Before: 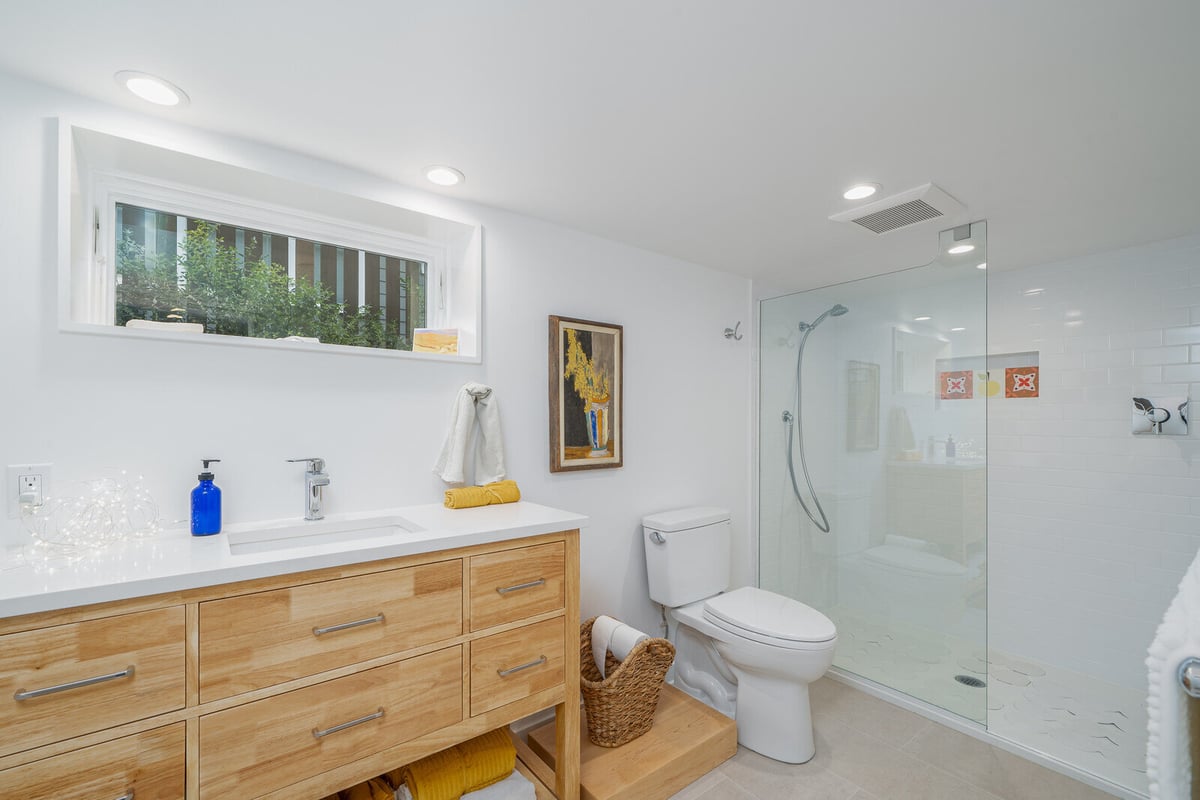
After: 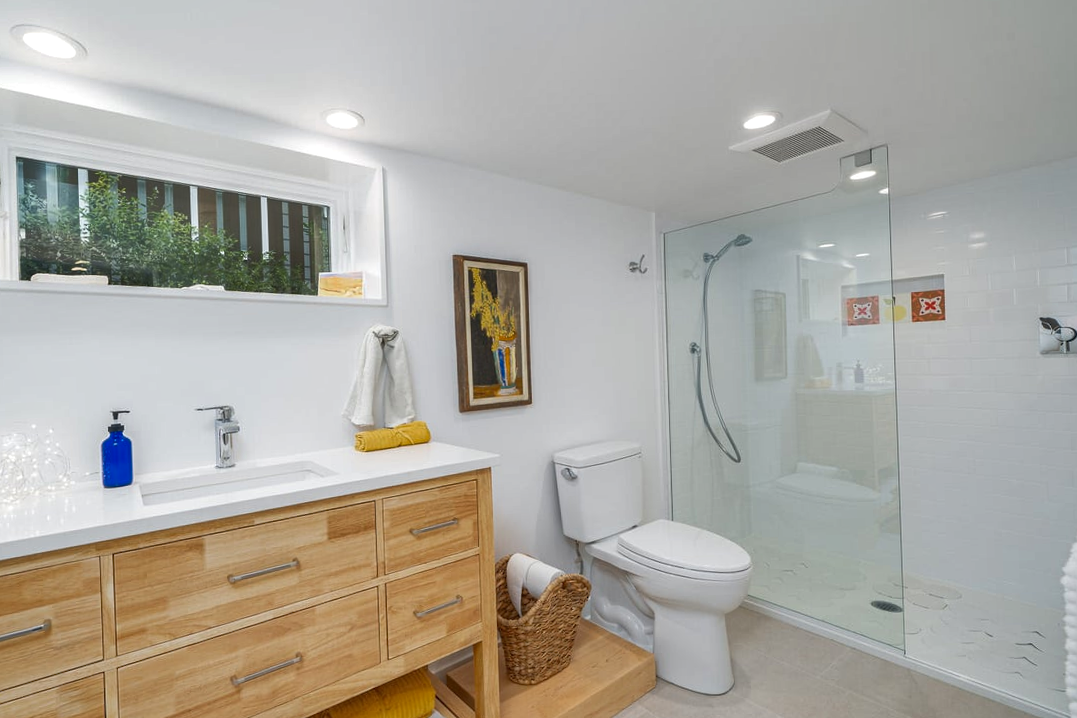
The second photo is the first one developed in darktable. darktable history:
levels: levels [0, 0.476, 0.951]
shadows and highlights: soften with gaussian
crop and rotate: angle 1.96°, left 5.673%, top 5.673%
